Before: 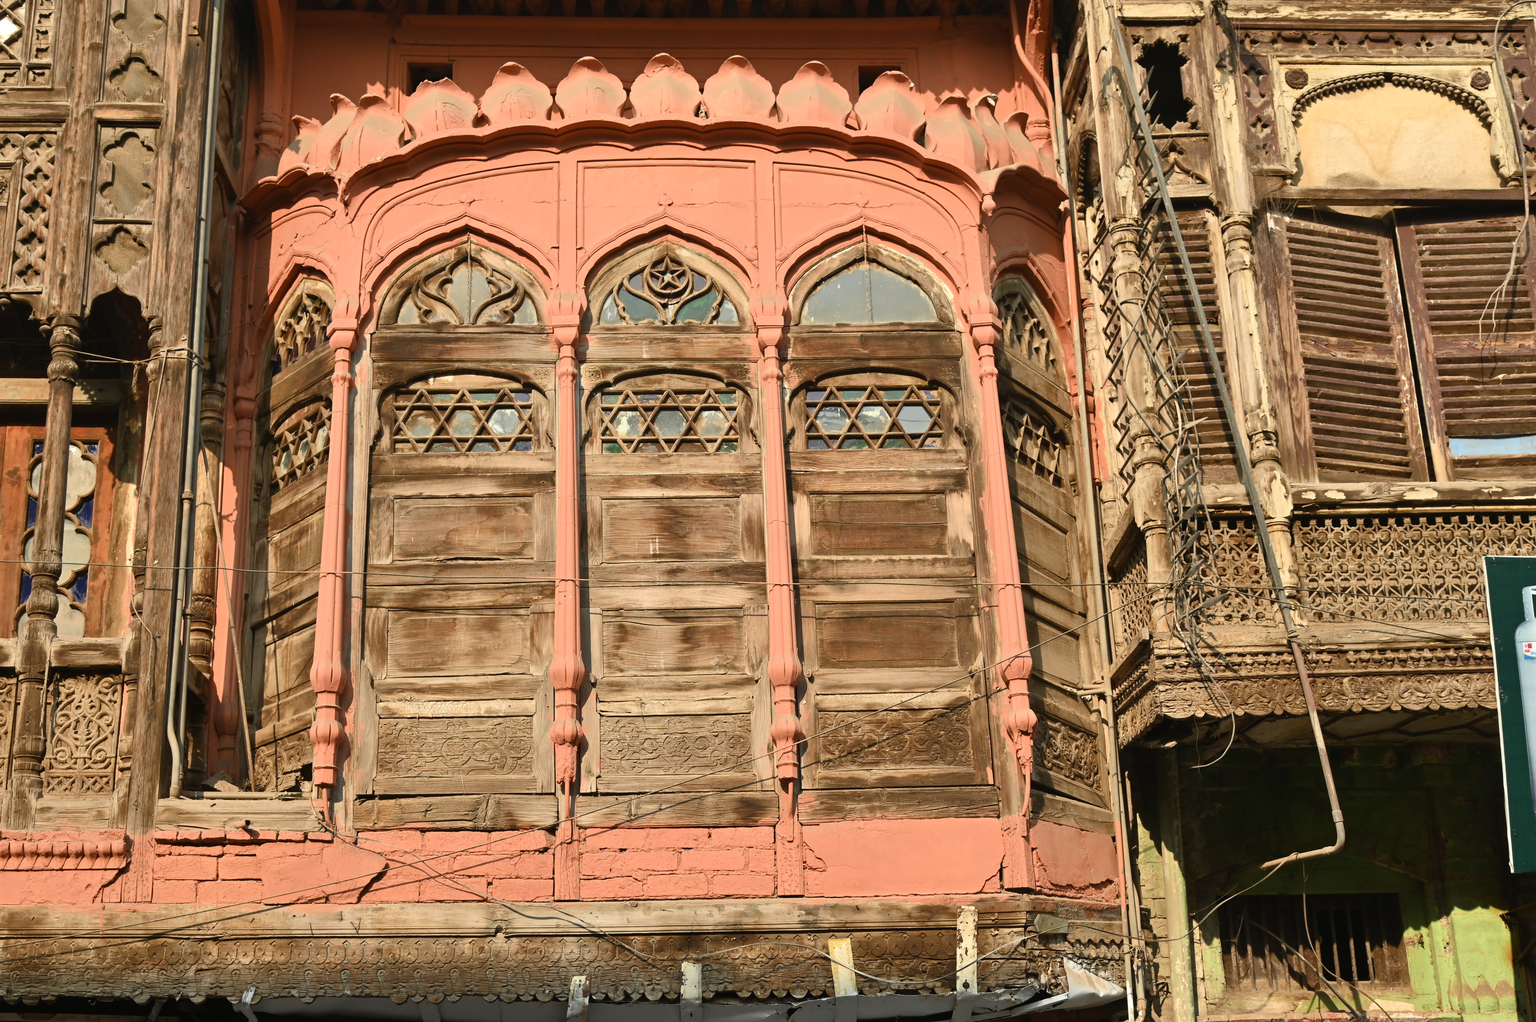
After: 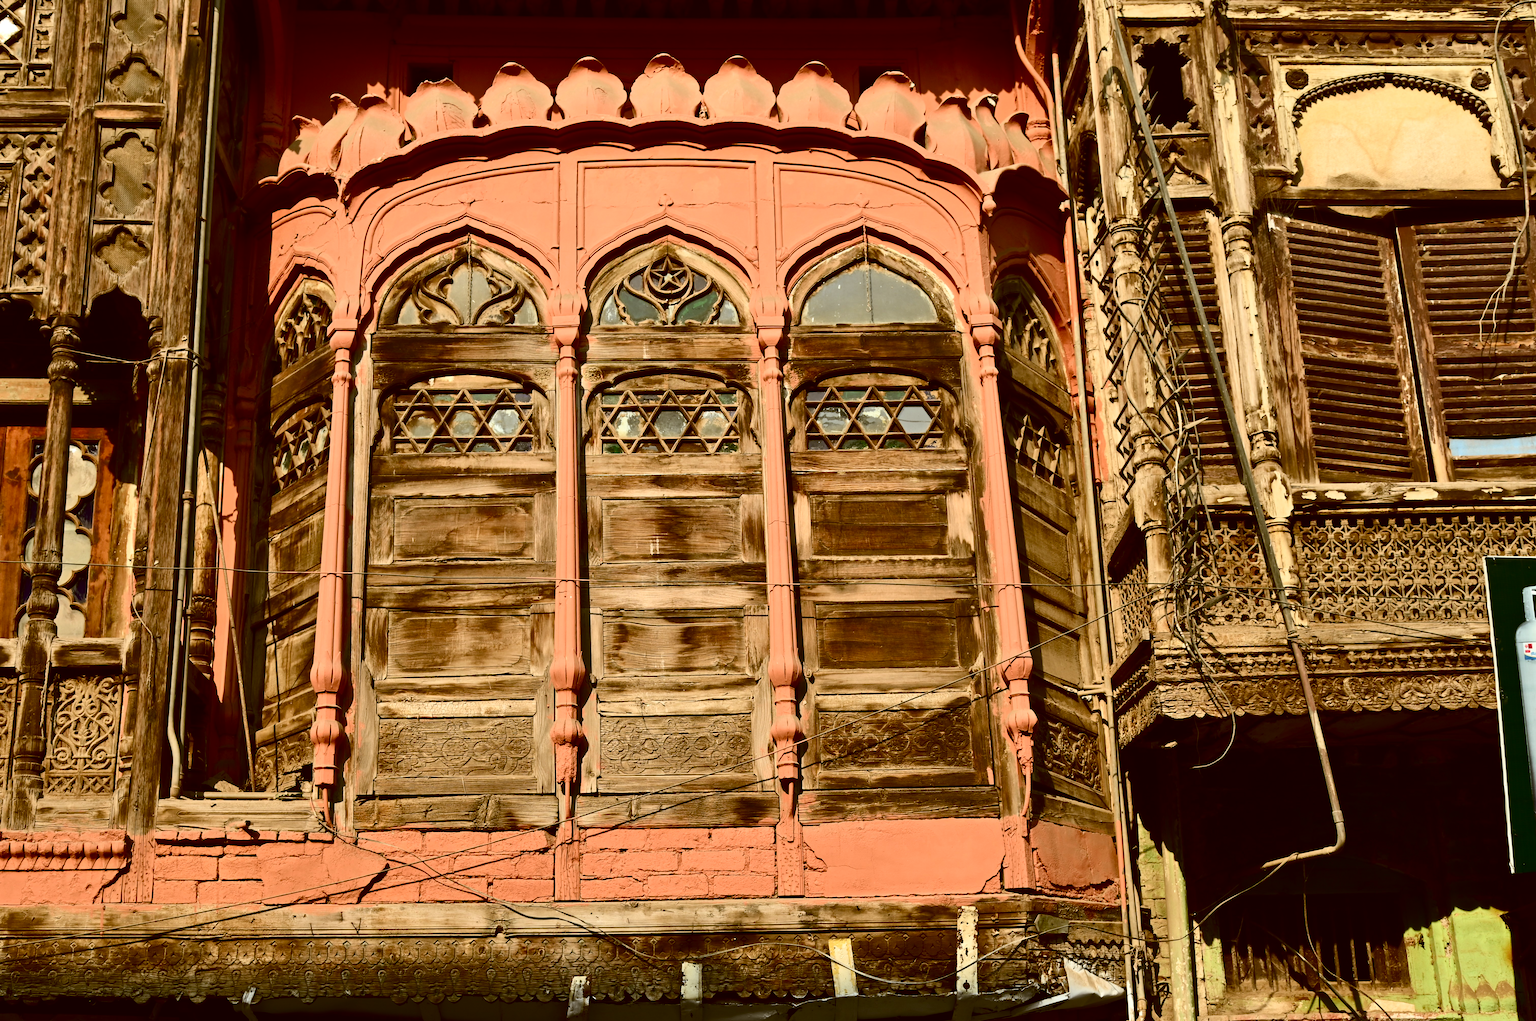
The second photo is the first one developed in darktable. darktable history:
color correction: highlights a* -0.482, highlights b* 0.161, shadows a* 4.66, shadows b* 20.72
contrast brightness saturation: contrast 0.24, brightness -0.24, saturation 0.14
